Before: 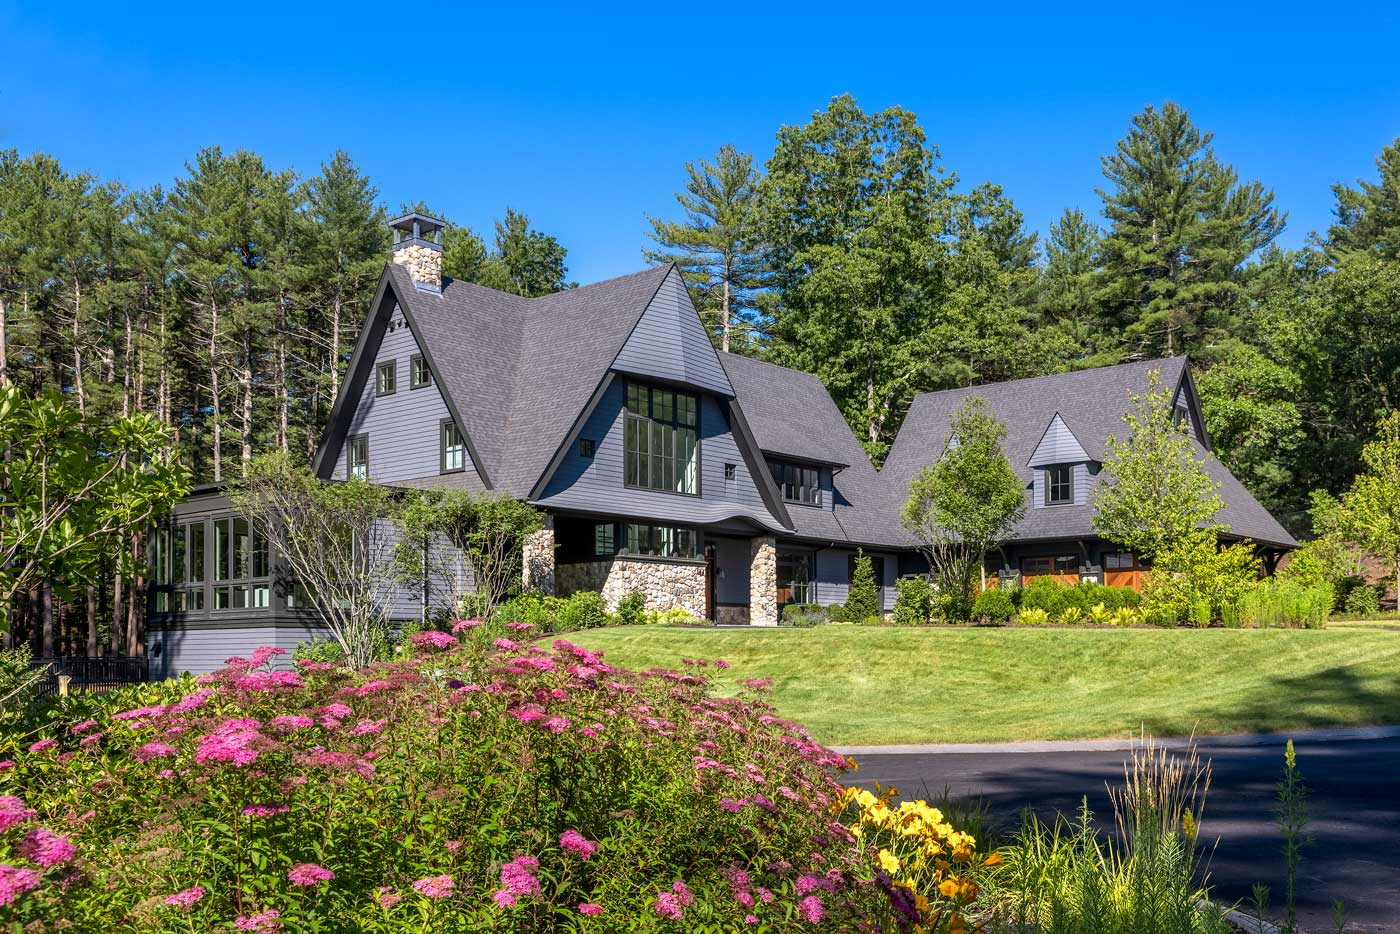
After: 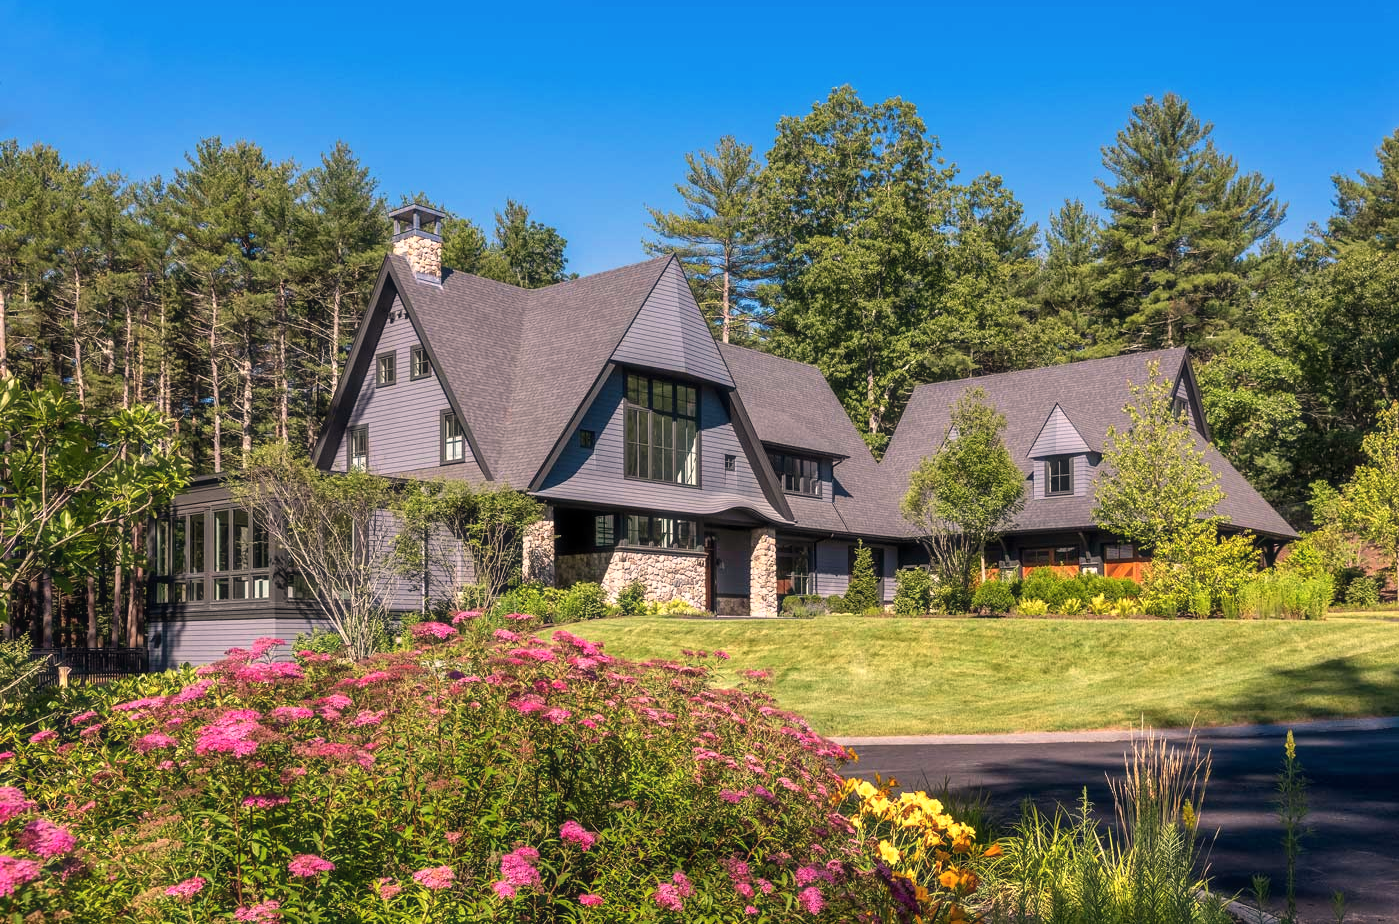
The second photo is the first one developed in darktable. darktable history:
white balance: red 1.127, blue 0.943
haze removal: strength -0.05
crop: top 1.049%, right 0.001%
